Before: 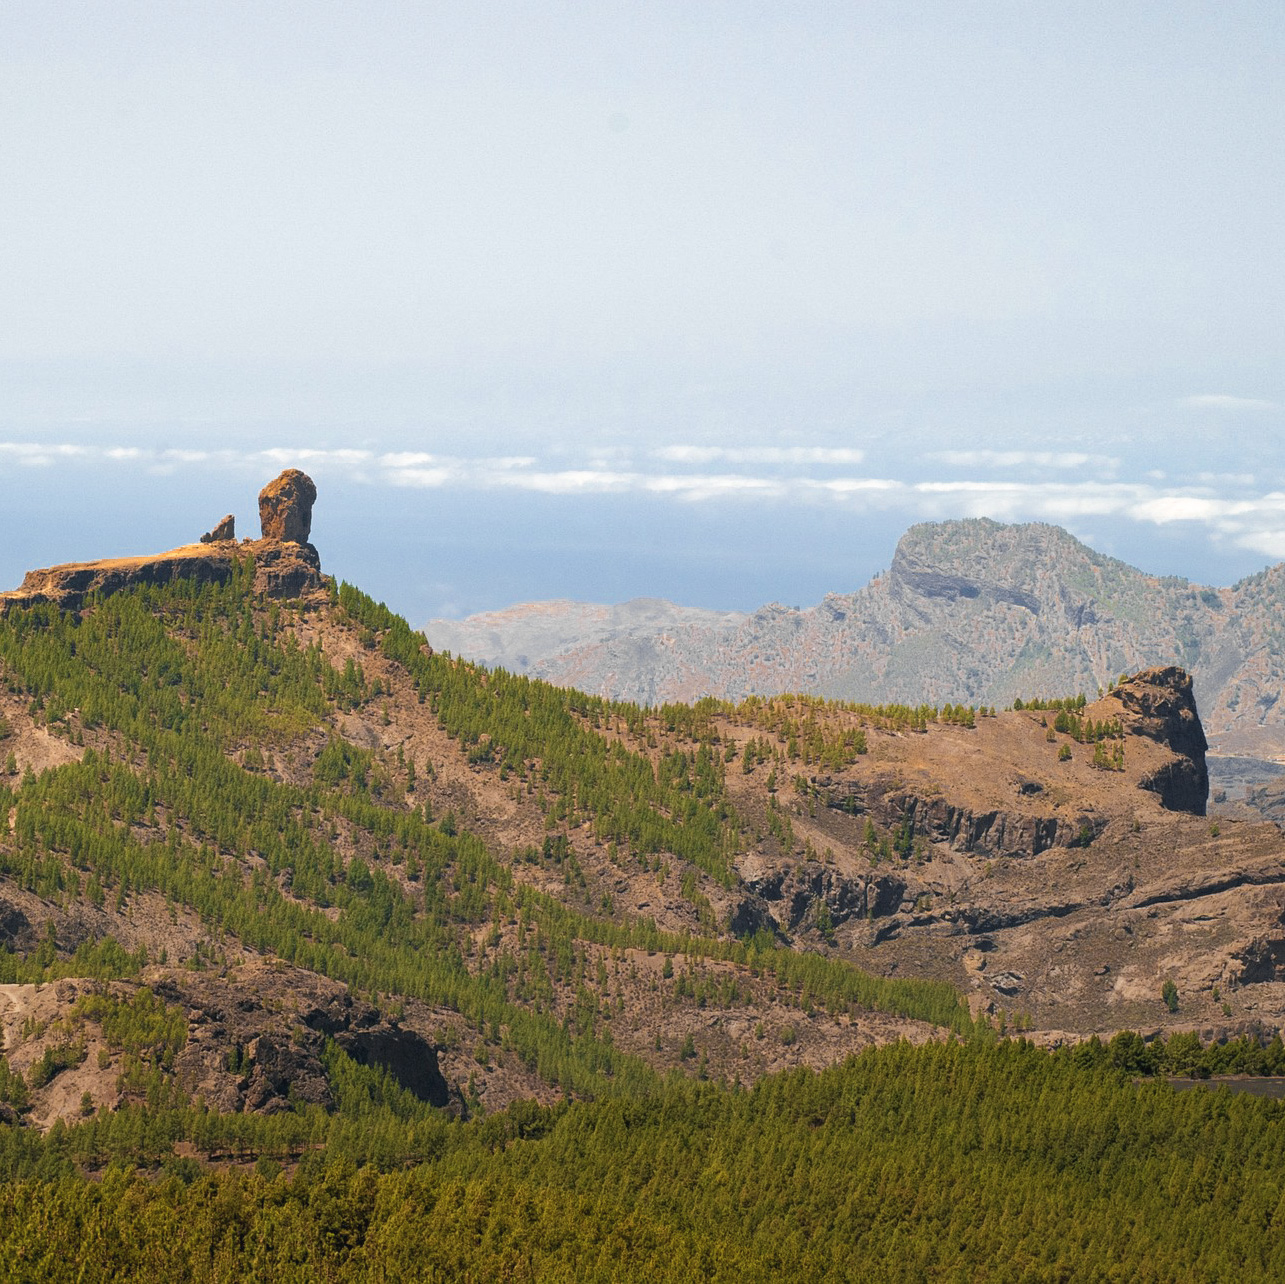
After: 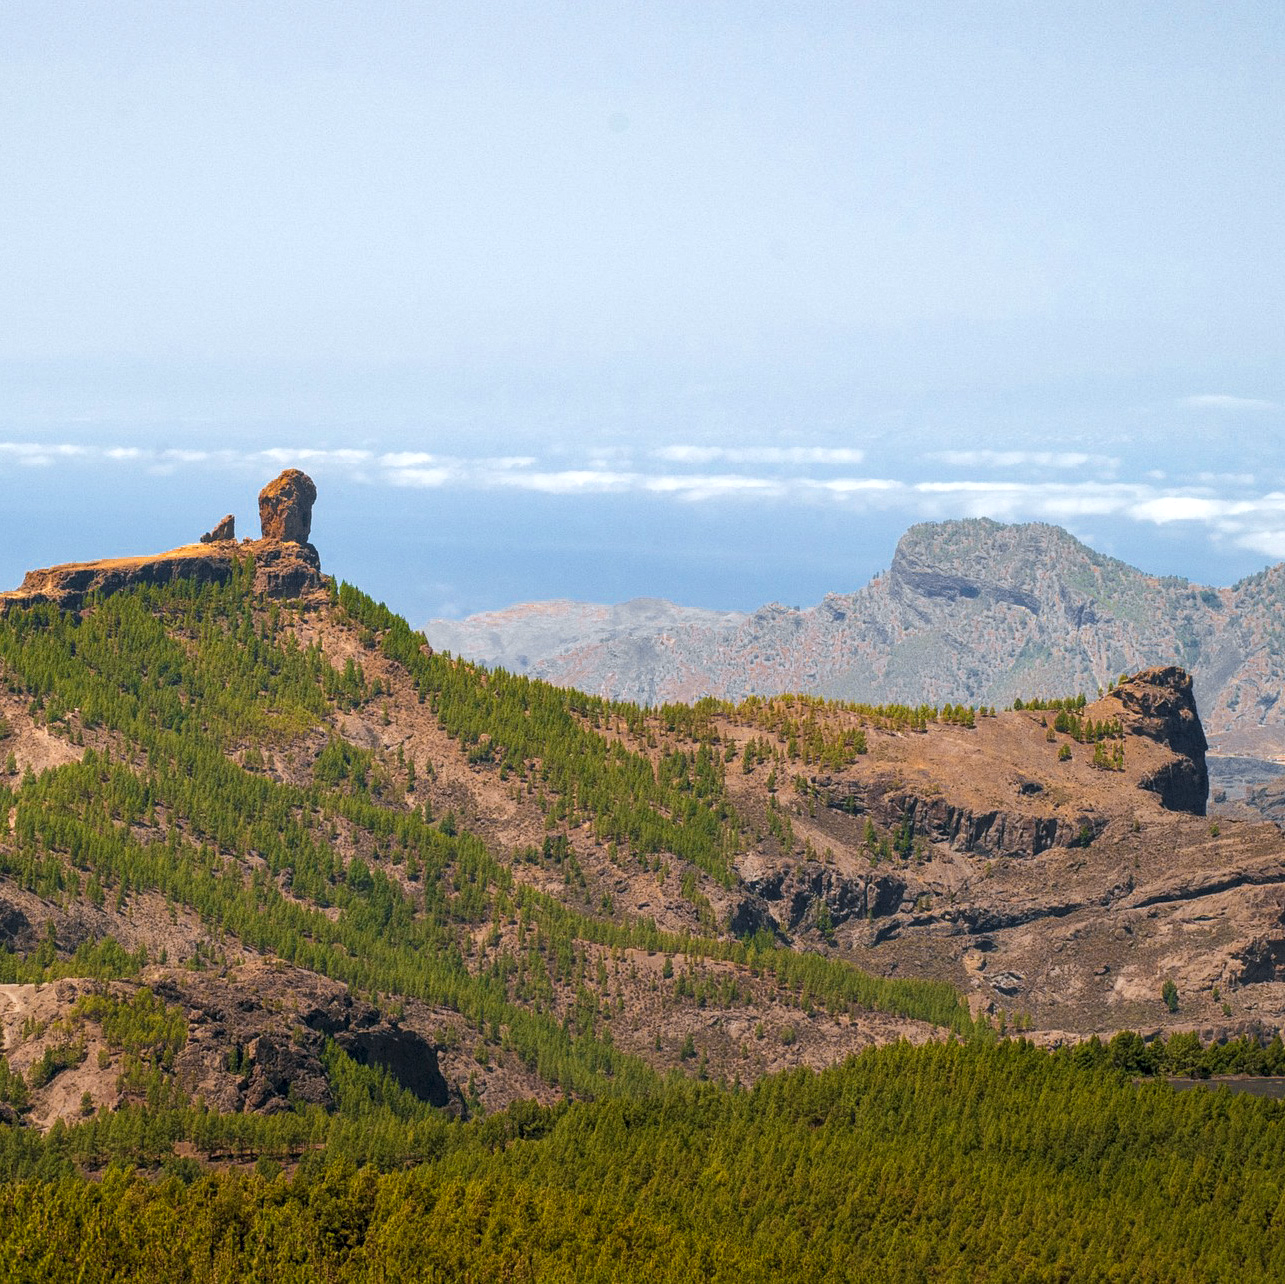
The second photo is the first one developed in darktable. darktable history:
local contrast: on, module defaults
white balance: red 0.974, blue 1.044
